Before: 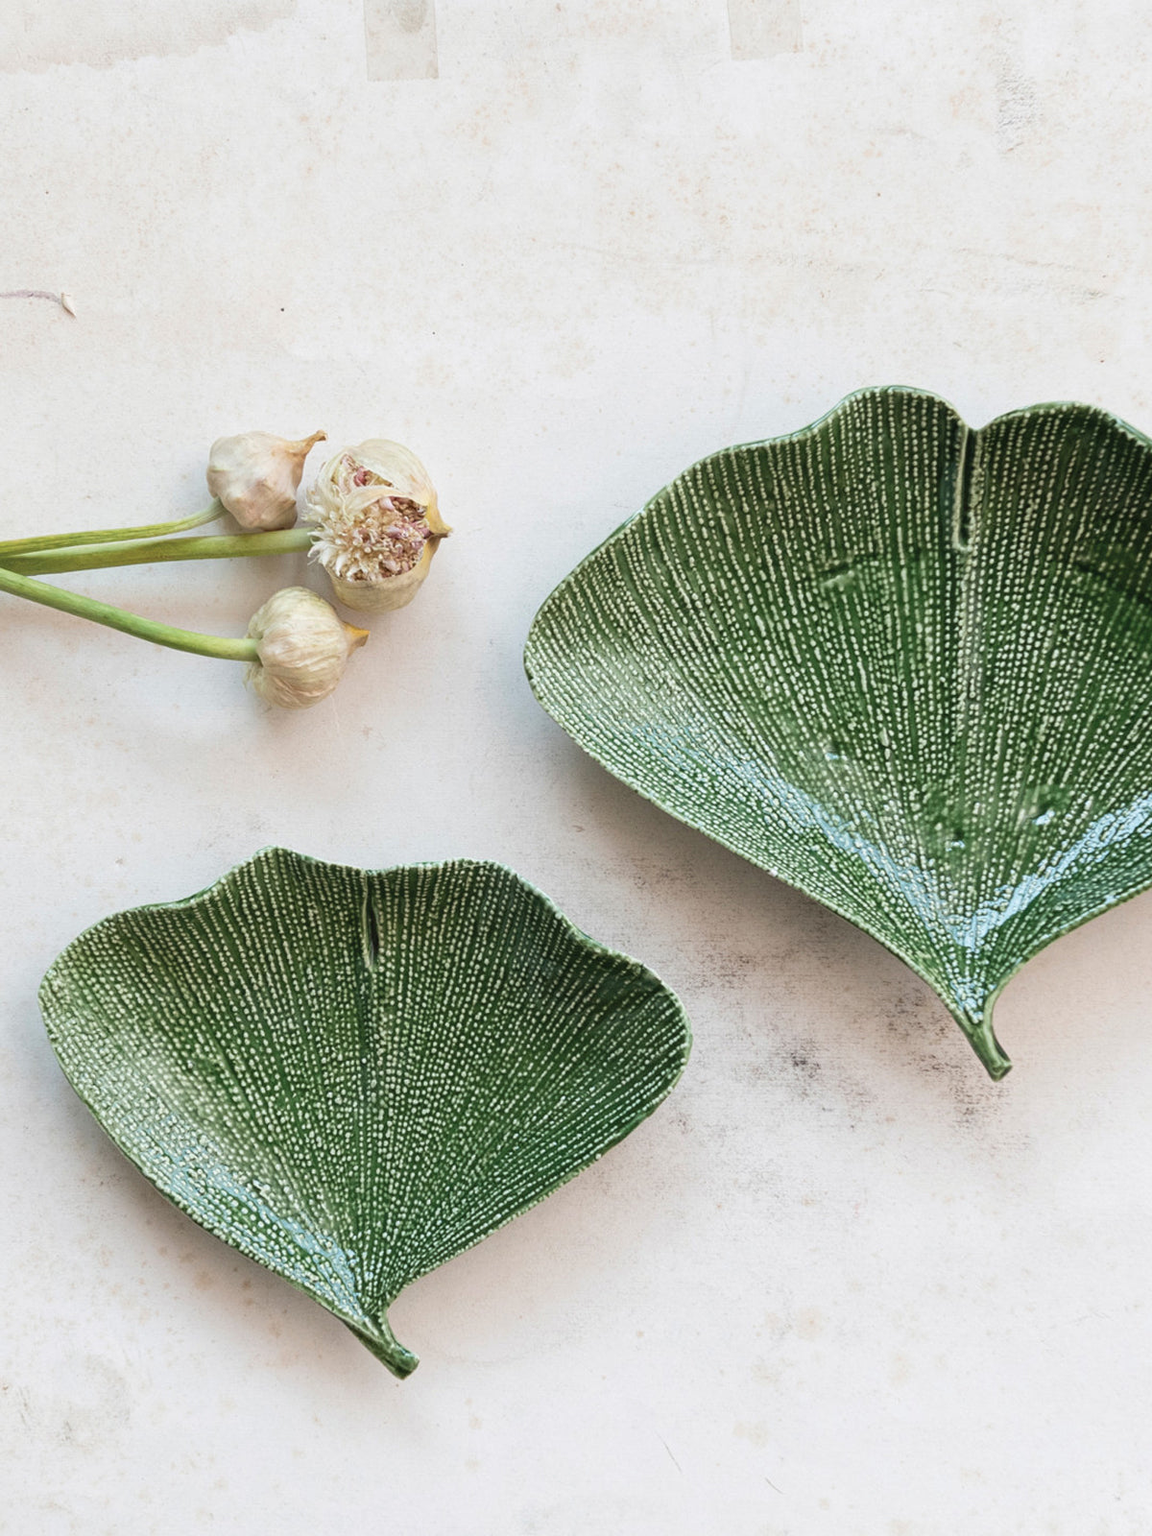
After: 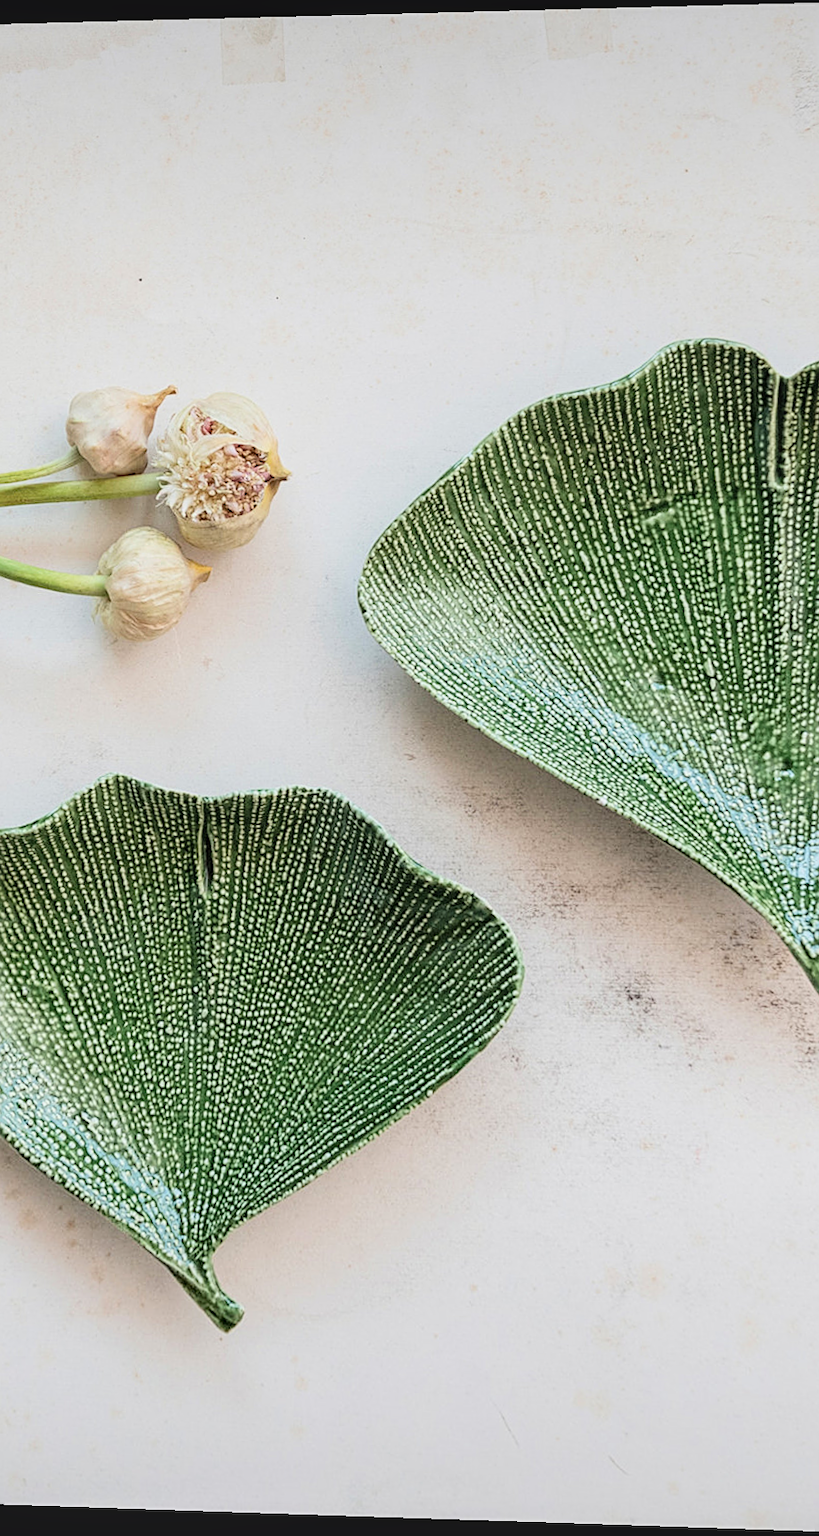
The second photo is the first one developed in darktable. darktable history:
crop and rotate: left 15.754%, right 17.579%
sharpen: on, module defaults
local contrast: on, module defaults
filmic rgb: black relative exposure -7.82 EV, white relative exposure 4.29 EV, hardness 3.86, color science v6 (2022)
exposure: exposure 0.6 EV, compensate highlight preservation false
rotate and perspective: rotation 0.128°, lens shift (vertical) -0.181, lens shift (horizontal) -0.044, shear 0.001, automatic cropping off
